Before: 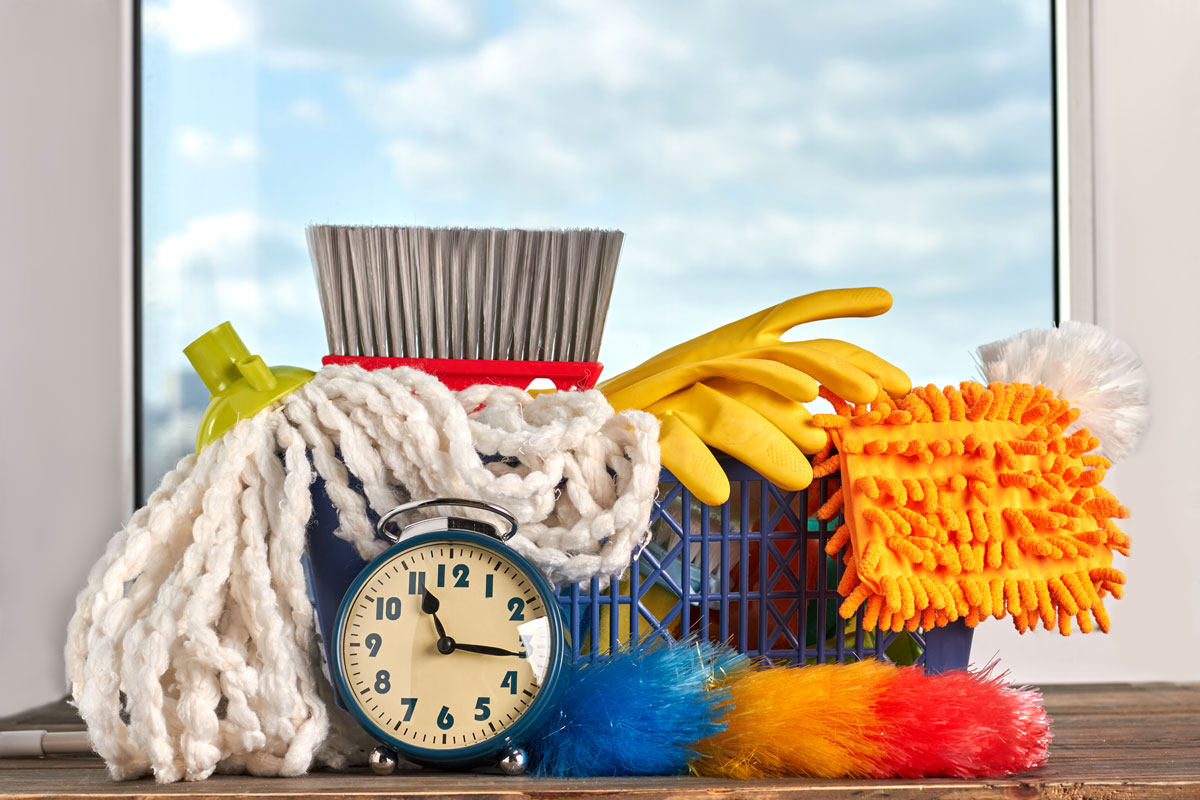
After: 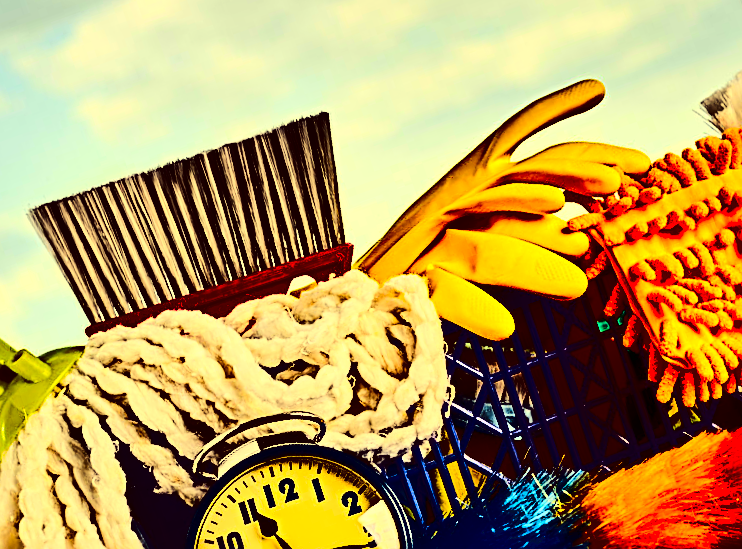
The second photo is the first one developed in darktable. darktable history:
crop and rotate: angle 19.35°, left 6.776%, right 4.036%, bottom 1.084%
sharpen: radius 3.741, amount 0.945
color correction: highlights a* -0.396, highlights b* 39.73, shadows a* 9.78, shadows b* -0.515
tone curve: curves: ch0 [(0, 0) (0.003, 0.002) (0.011, 0.006) (0.025, 0.012) (0.044, 0.021) (0.069, 0.027) (0.1, 0.035) (0.136, 0.06) (0.177, 0.108) (0.224, 0.173) (0.277, 0.26) (0.335, 0.353) (0.399, 0.453) (0.468, 0.555) (0.543, 0.641) (0.623, 0.724) (0.709, 0.792) (0.801, 0.857) (0.898, 0.918) (1, 1)], color space Lab, linked channels, preserve colors none
contrast brightness saturation: contrast 0.761, brightness -0.984, saturation 0.99
shadows and highlights: radius 107.44, shadows 40.95, highlights -72.77, highlights color adjustment 0.653%, low approximation 0.01, soften with gaussian
